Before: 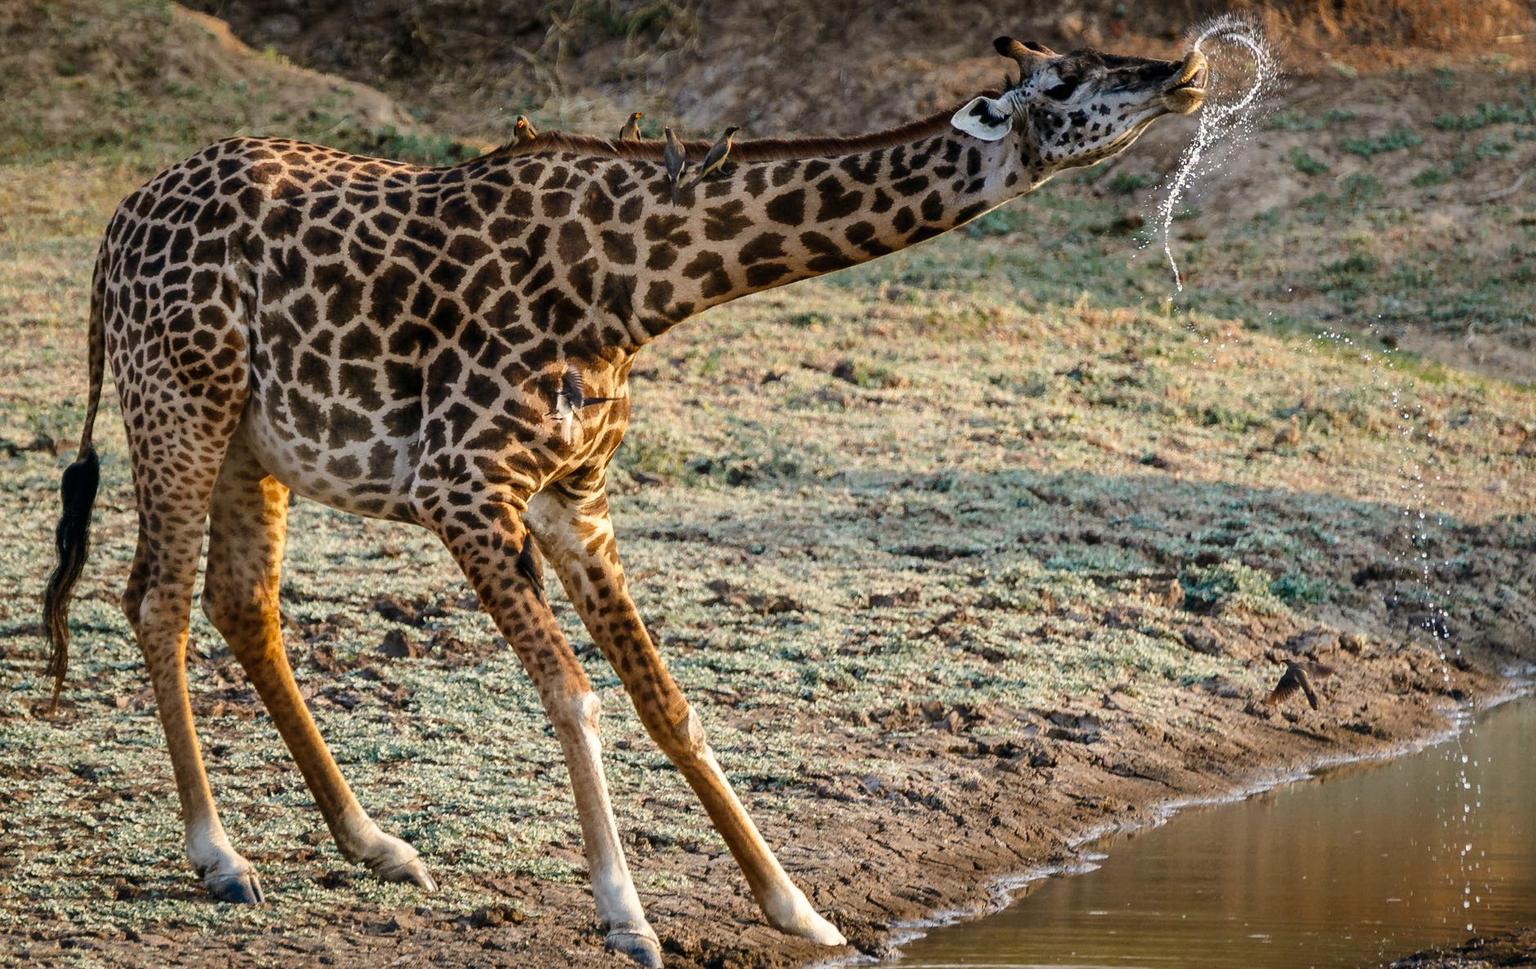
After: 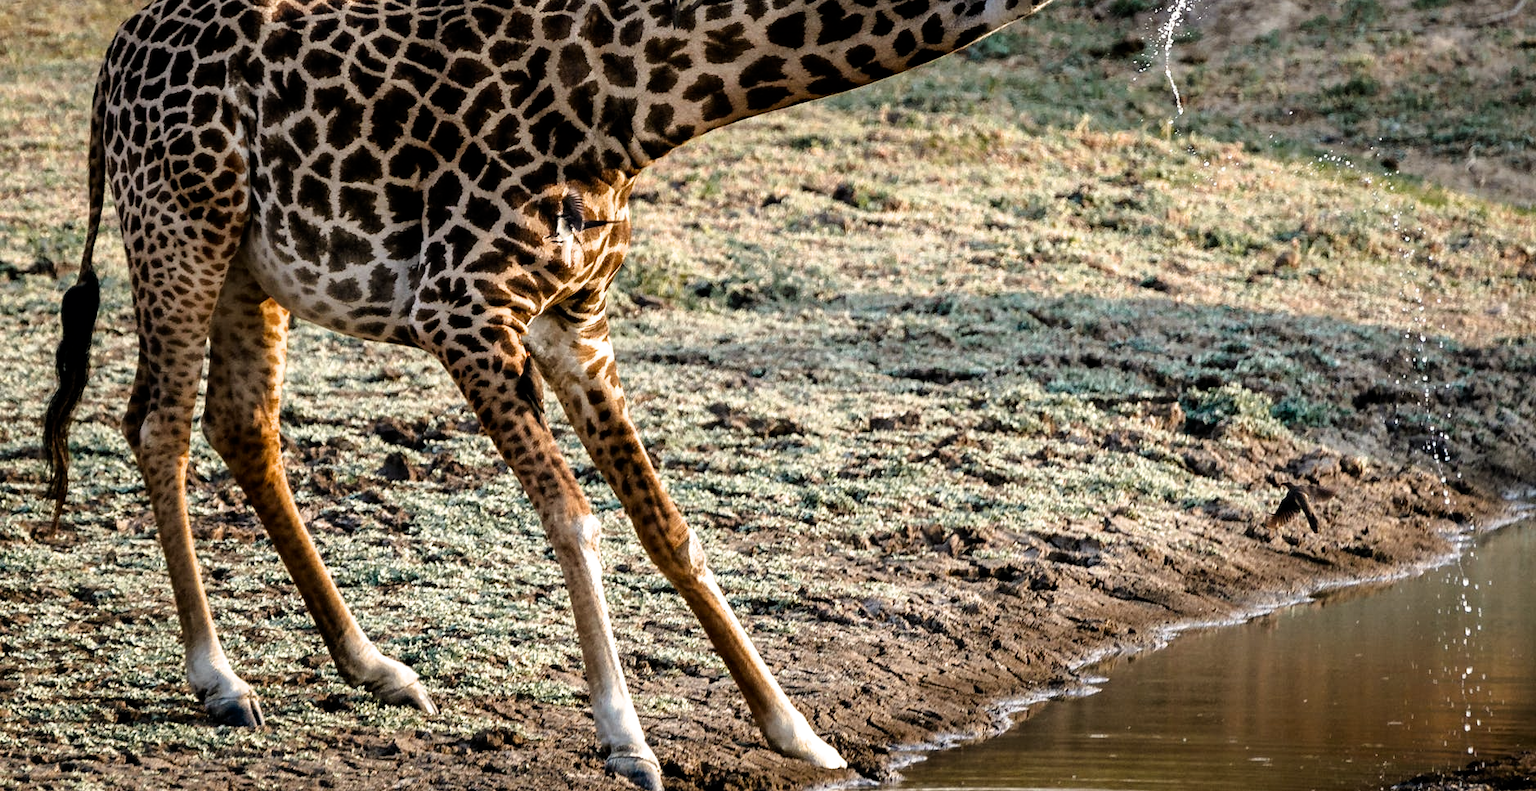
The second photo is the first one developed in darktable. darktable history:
crop and rotate: top 18.376%
filmic rgb: black relative exposure -8.26 EV, white relative exposure 2.2 EV, target white luminance 99.959%, hardness 7.13, latitude 74.42%, contrast 1.324, highlights saturation mix -2.28%, shadows ↔ highlights balance 30.05%
contrast brightness saturation: contrast 0.025, brightness -0.037
